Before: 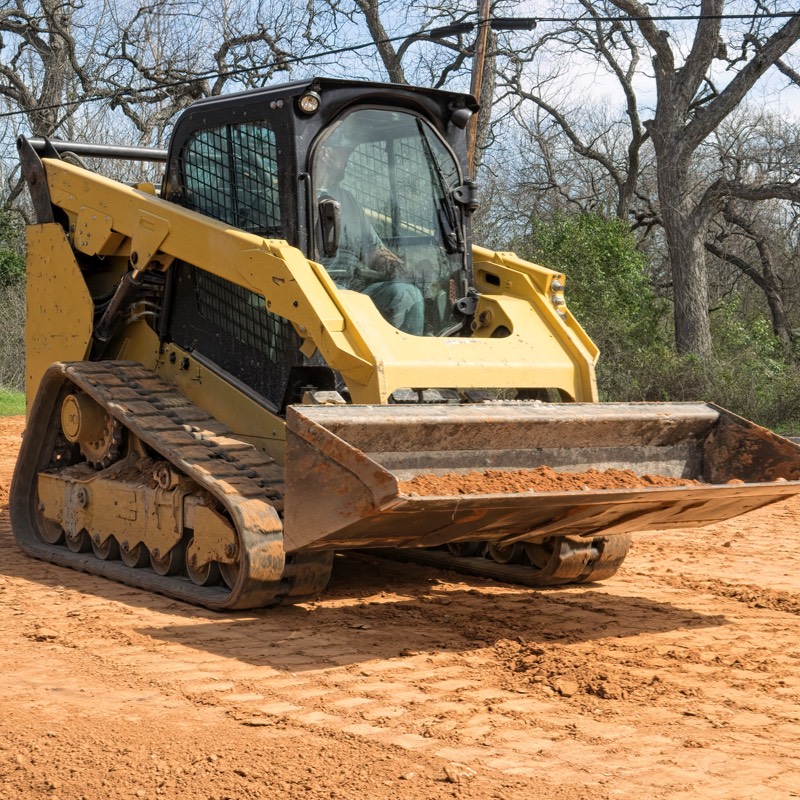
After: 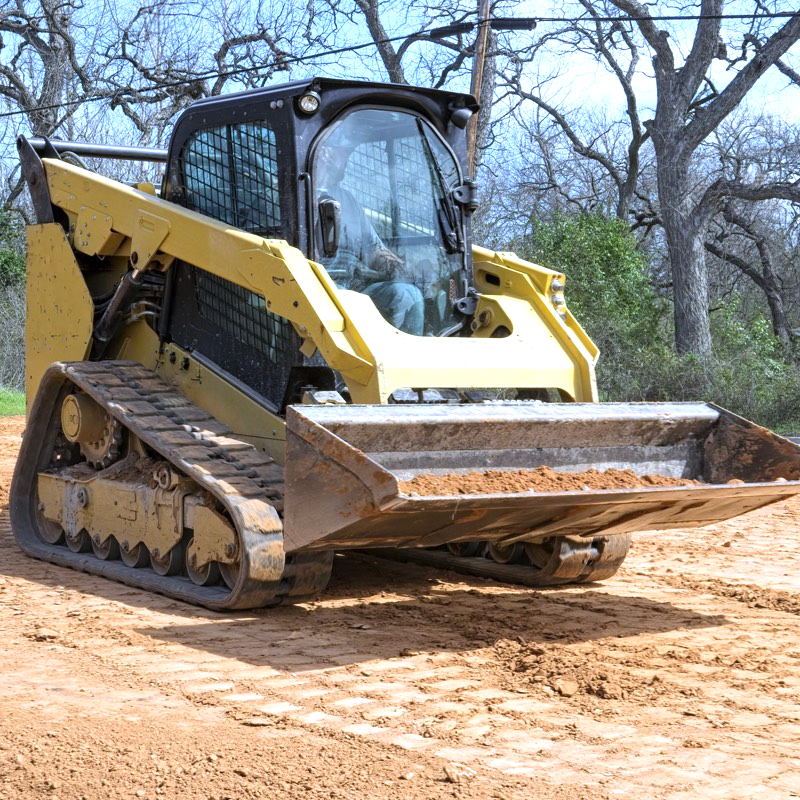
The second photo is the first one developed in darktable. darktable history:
white balance: red 0.871, blue 1.249
exposure: black level correction 0, exposure 0.6 EV, compensate highlight preservation false
